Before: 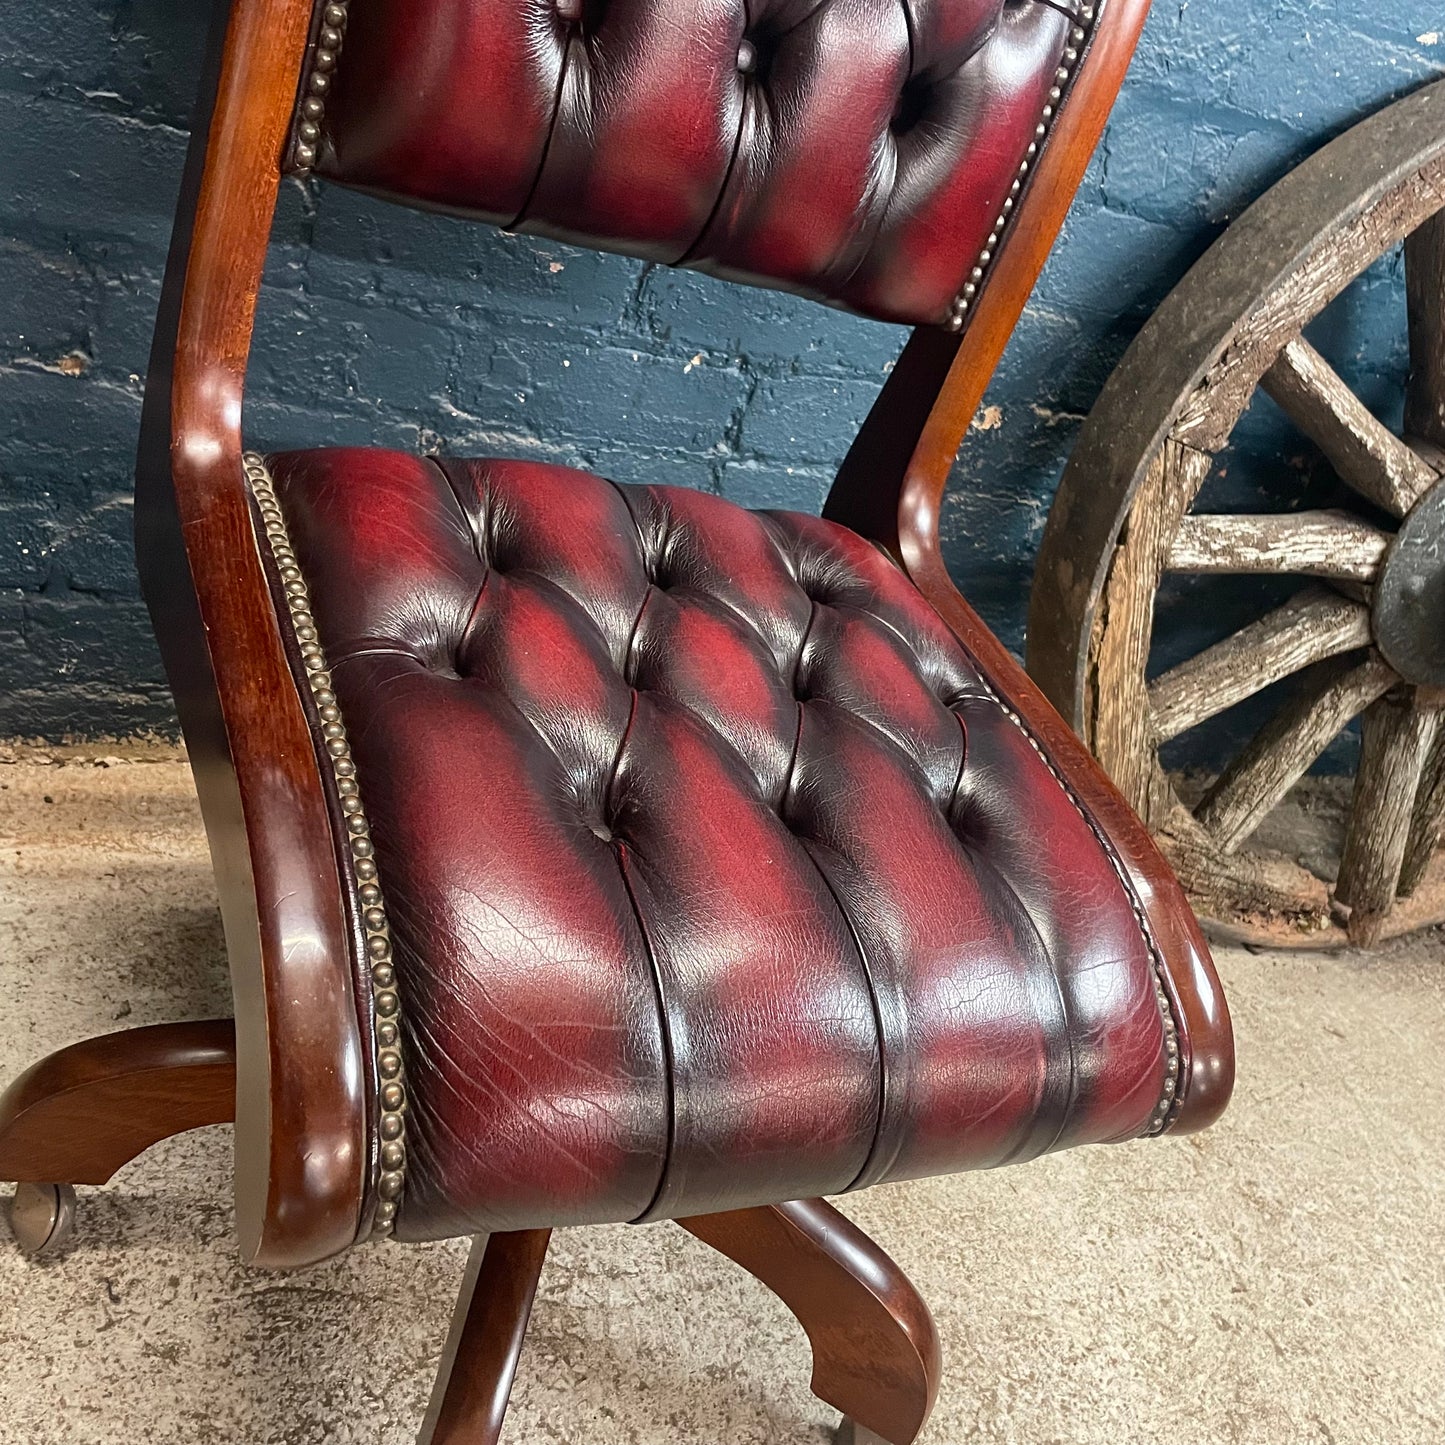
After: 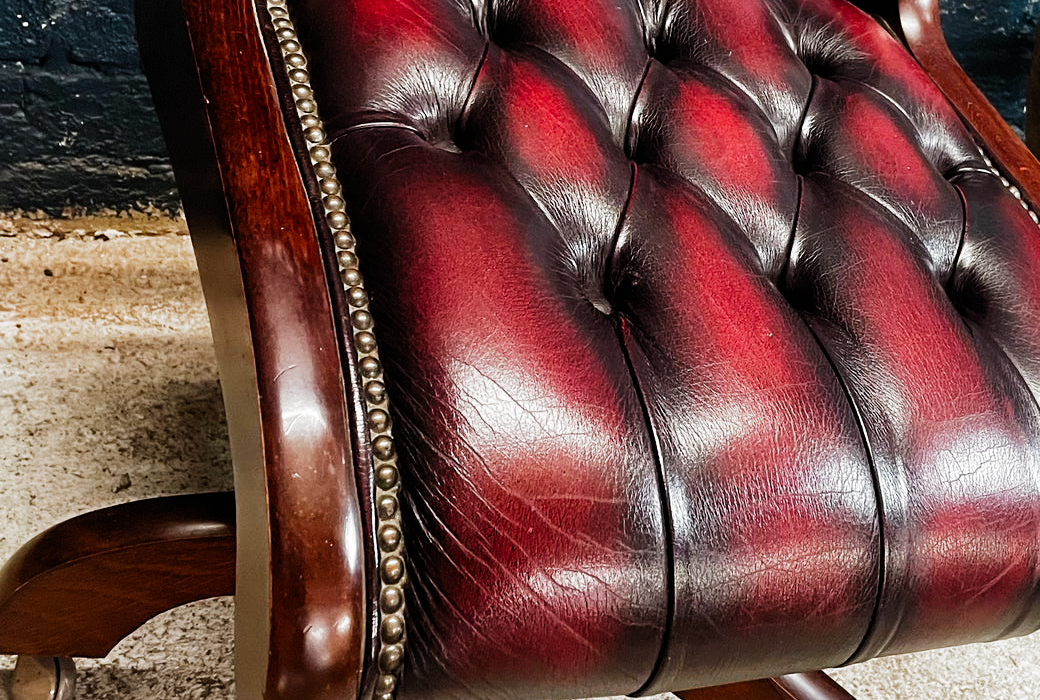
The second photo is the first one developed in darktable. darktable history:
crop: top 36.498%, right 27.964%, bottom 14.995%
filmic rgb: black relative exposure -6.43 EV, white relative exposure 2.43 EV, threshold 3 EV, hardness 5.27, latitude 0.1%, contrast 1.425, highlights saturation mix 2%, preserve chrominance no, color science v5 (2021), contrast in shadows safe, contrast in highlights safe, enable highlight reconstruction true
